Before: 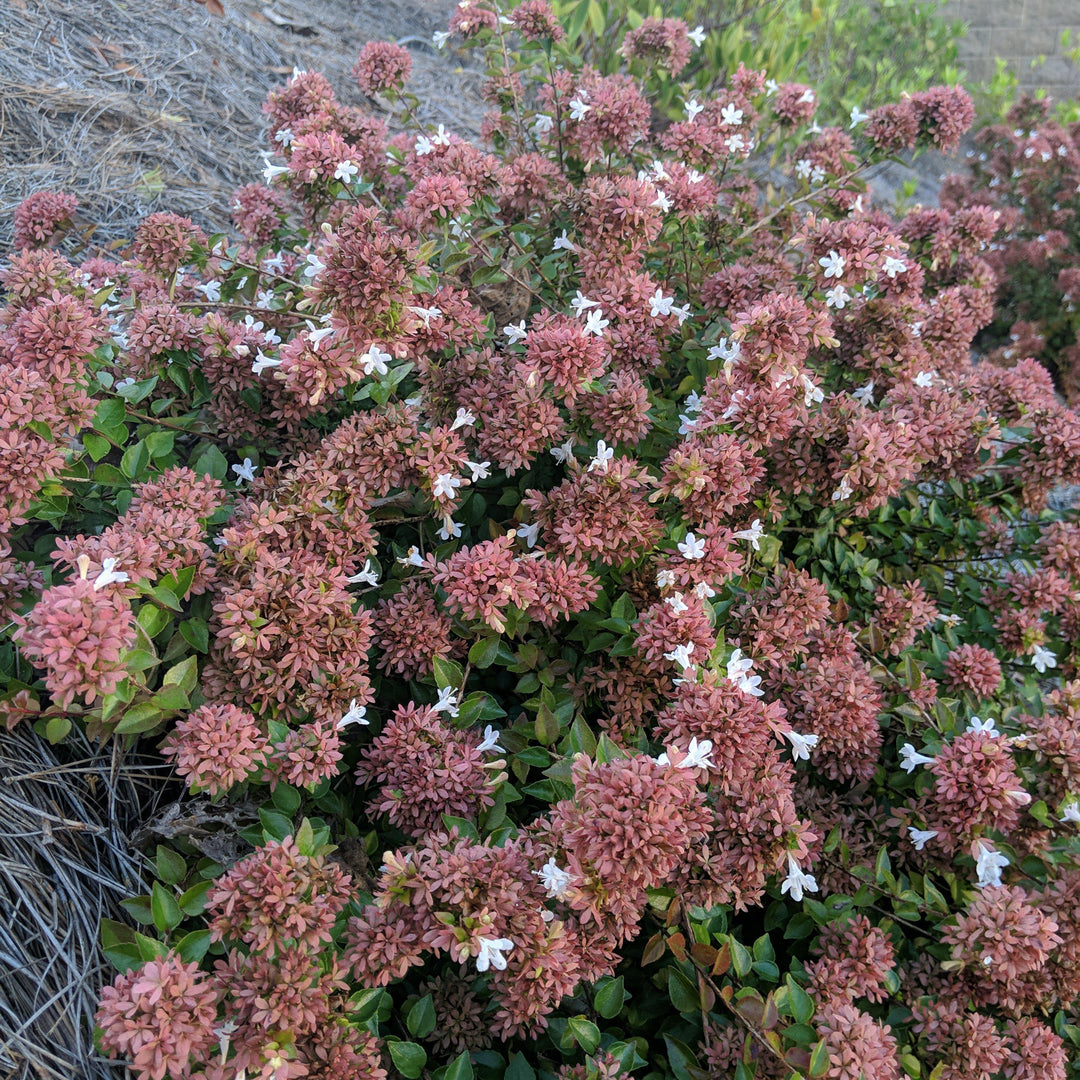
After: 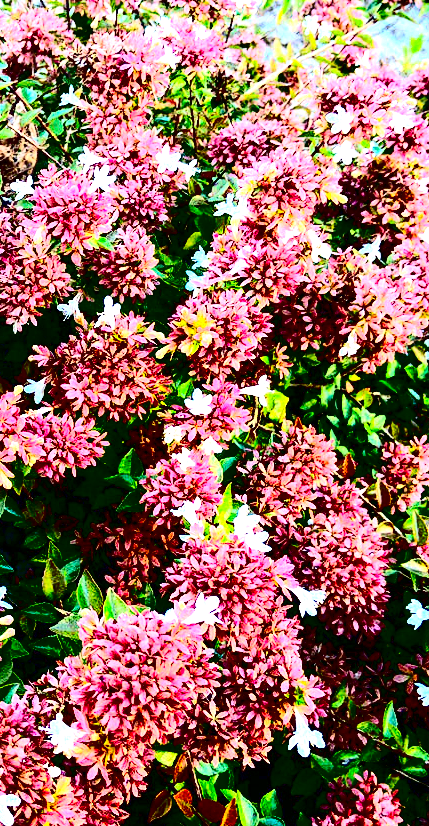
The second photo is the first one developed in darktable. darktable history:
contrast brightness saturation: contrast 0.77, brightness -1, saturation 1
local contrast: mode bilateral grid, contrast 20, coarseness 50, detail 120%, midtone range 0.2
exposure: black level correction 0, exposure 1.2 EV, compensate exposure bias true, compensate highlight preservation false
crop: left 45.721%, top 13.393%, right 14.118%, bottom 10.01%
color balance rgb: perceptual saturation grading › mid-tones 6.33%, perceptual saturation grading › shadows 72.44%, perceptual brilliance grading › highlights 11.59%, contrast 5.05%
